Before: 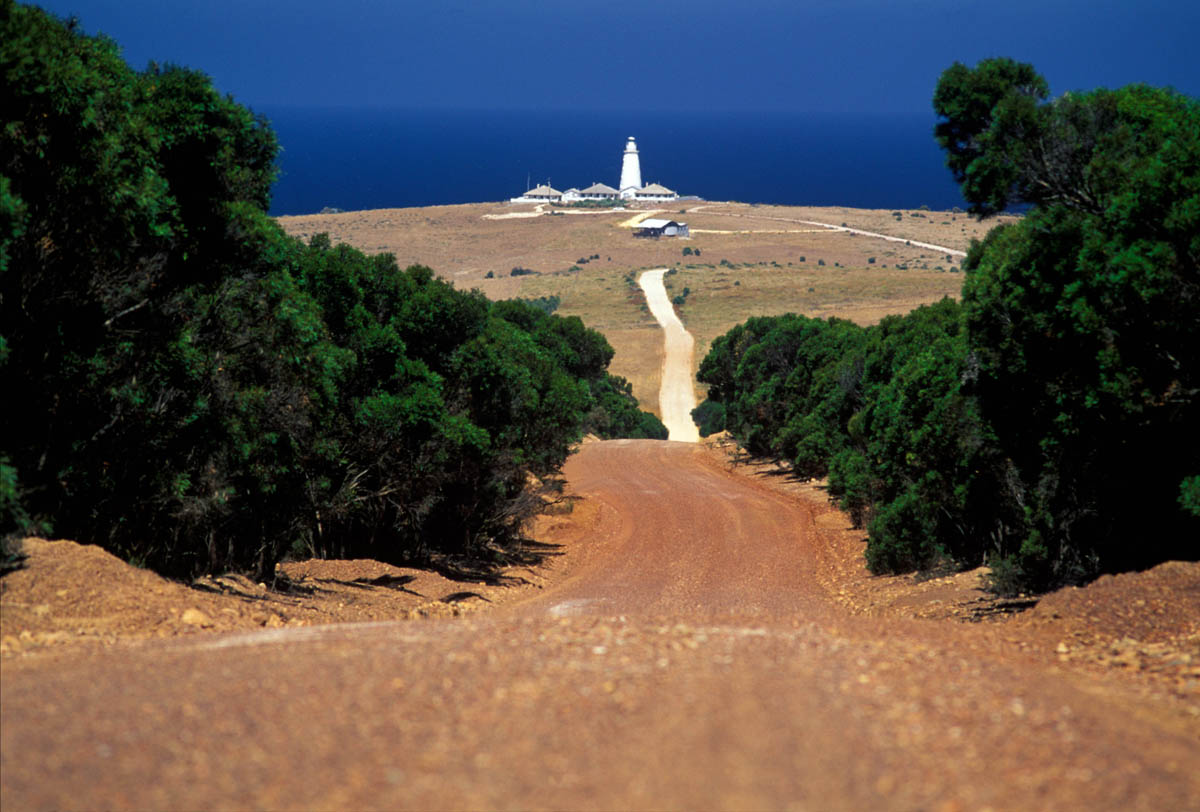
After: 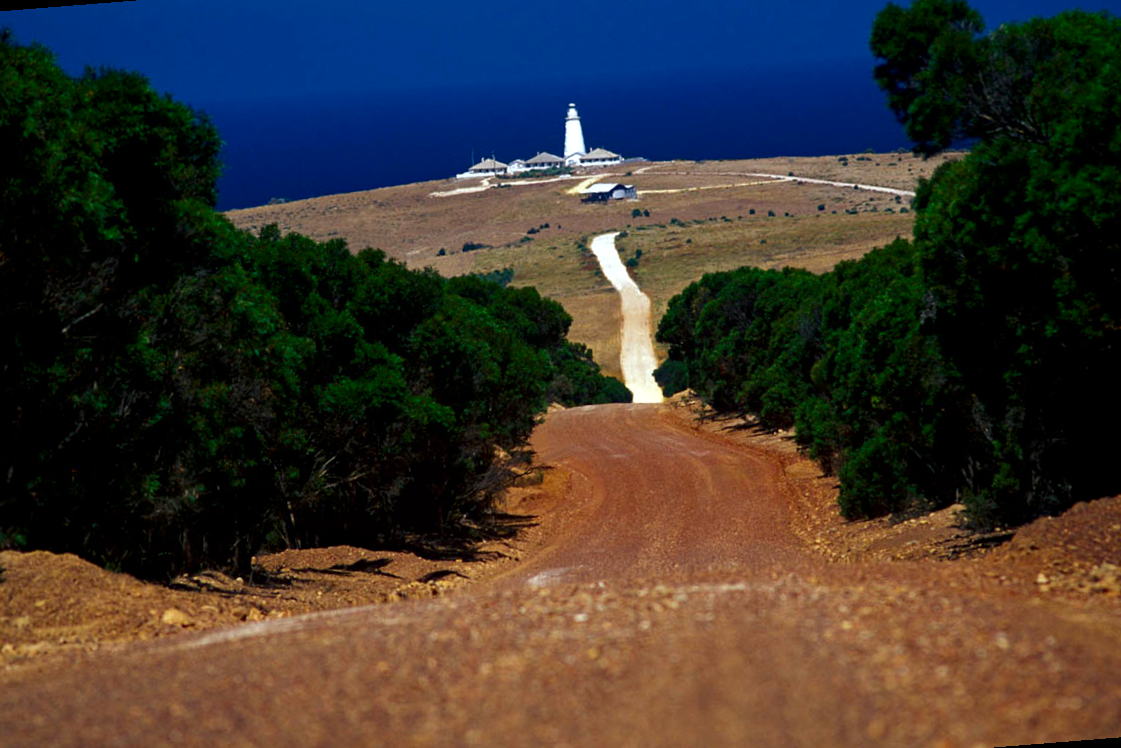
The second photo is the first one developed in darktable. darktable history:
rotate and perspective: rotation -4.57°, crop left 0.054, crop right 0.944, crop top 0.087, crop bottom 0.914
contrast brightness saturation: brightness -0.2, saturation 0.08
haze removal: compatibility mode true, adaptive false
white balance: red 0.976, blue 1.04
